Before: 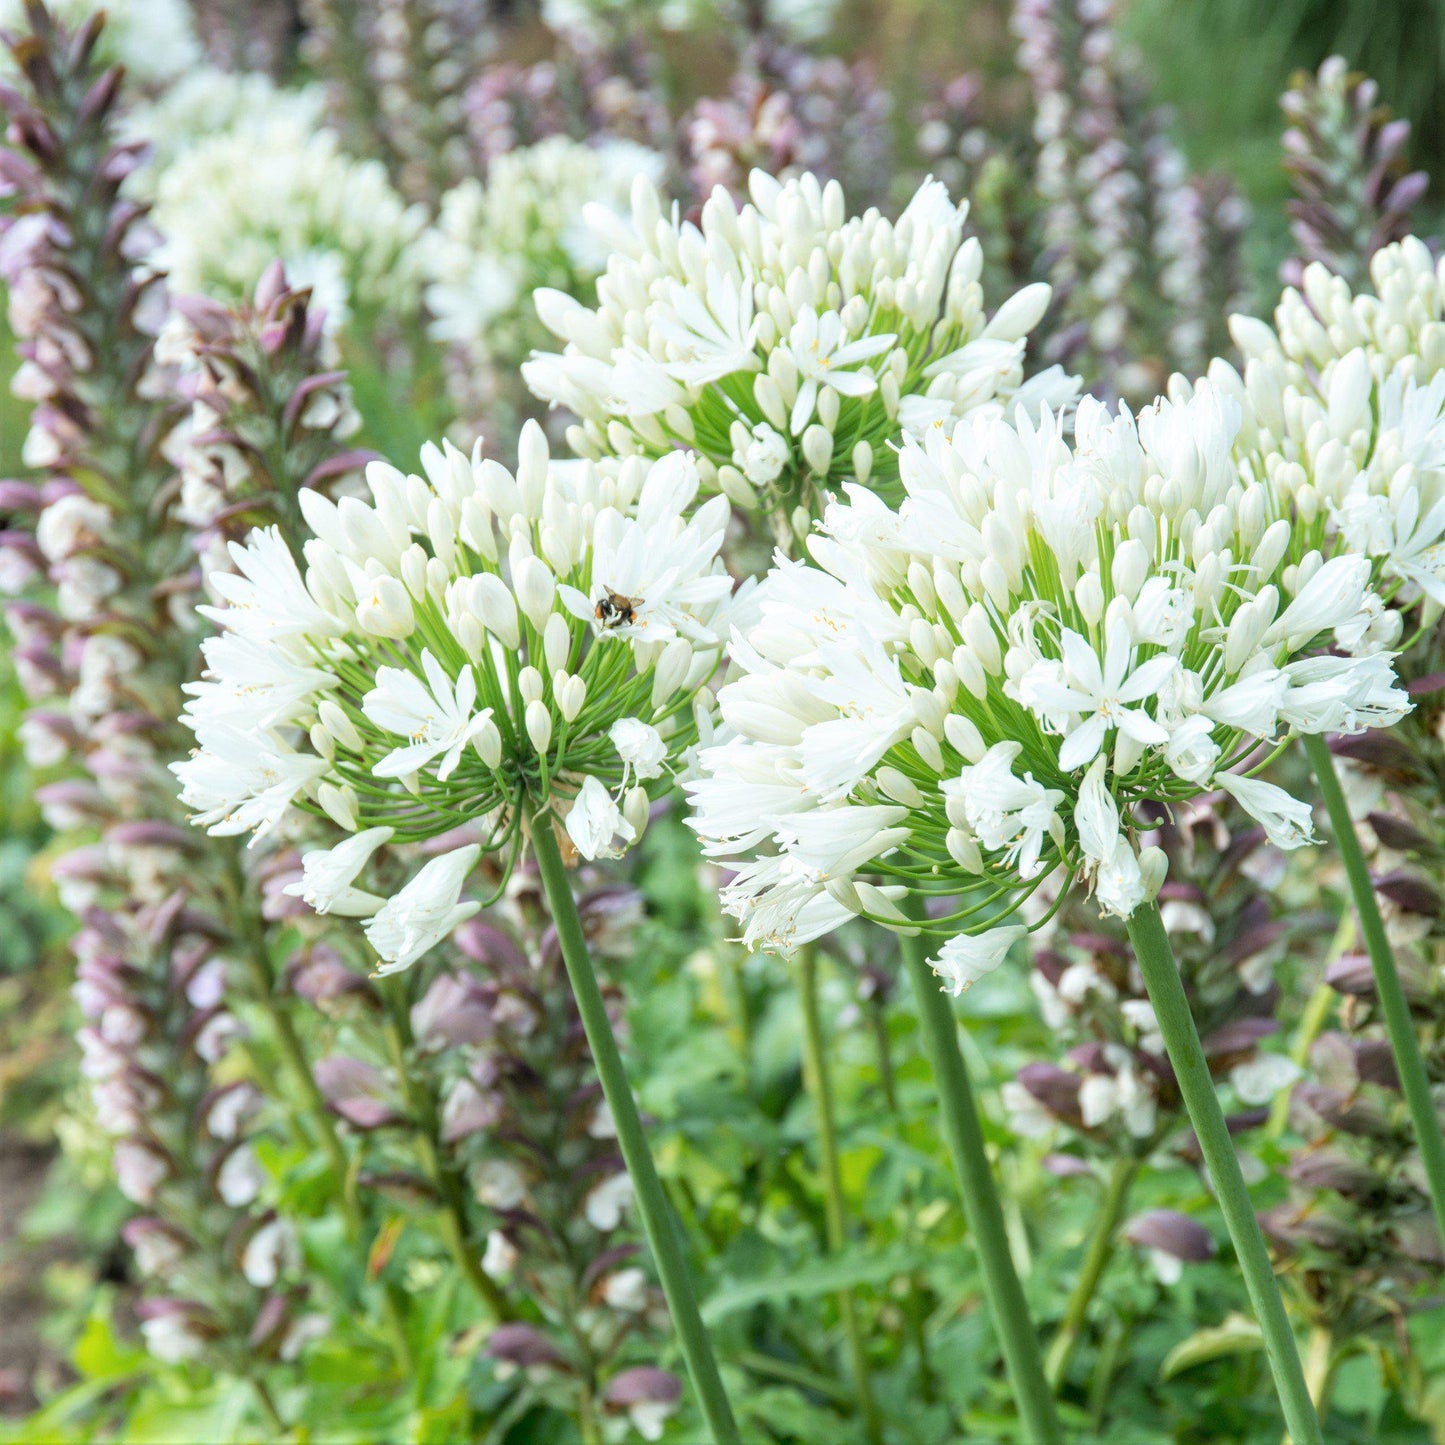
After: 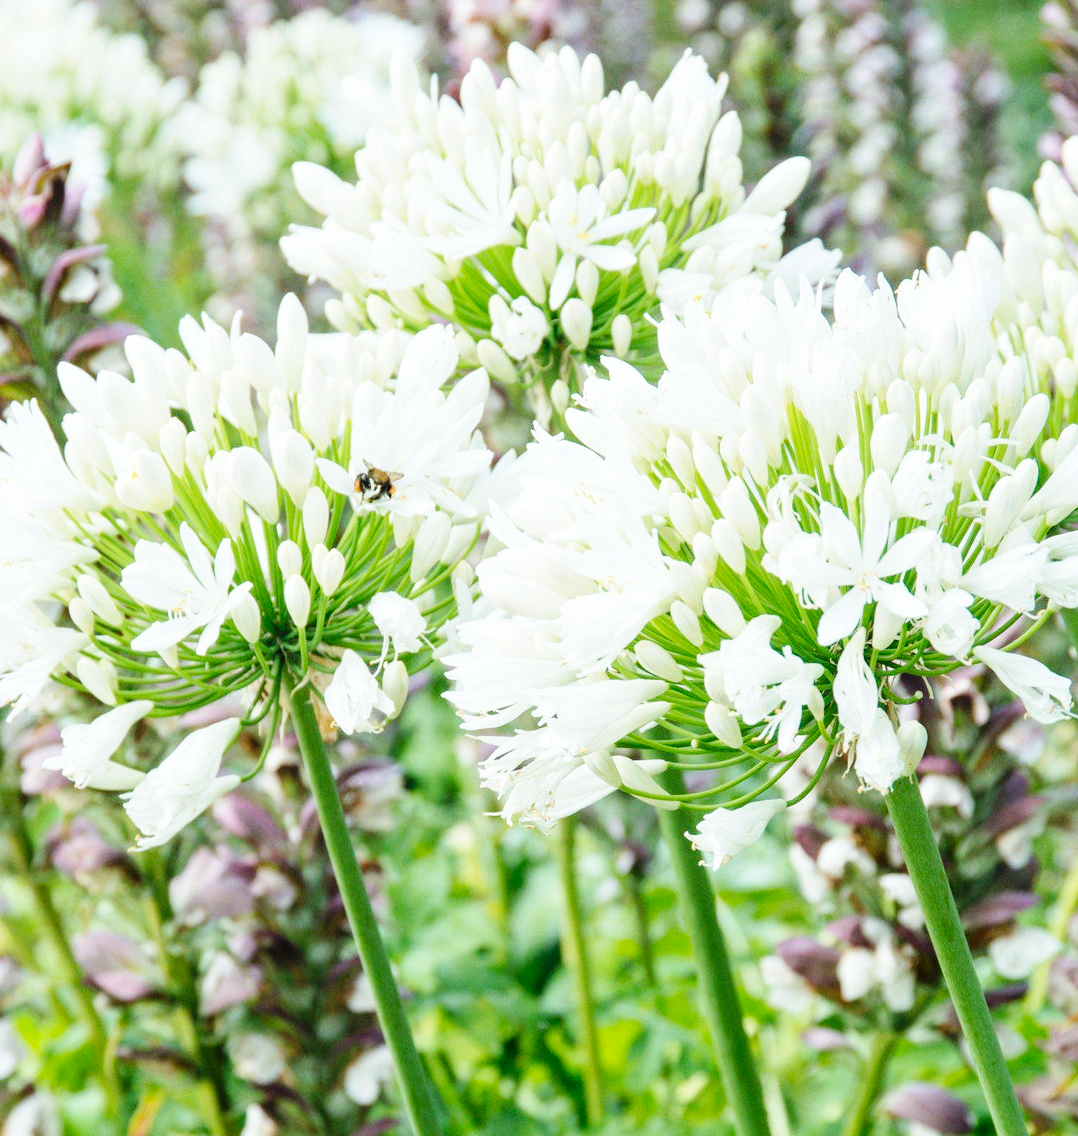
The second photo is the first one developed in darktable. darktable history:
base curve: curves: ch0 [(0, 0) (0.036, 0.025) (0.121, 0.166) (0.206, 0.329) (0.605, 0.79) (1, 1)], preserve colors none
crop: left 16.688%, top 8.767%, right 8.709%, bottom 12.576%
